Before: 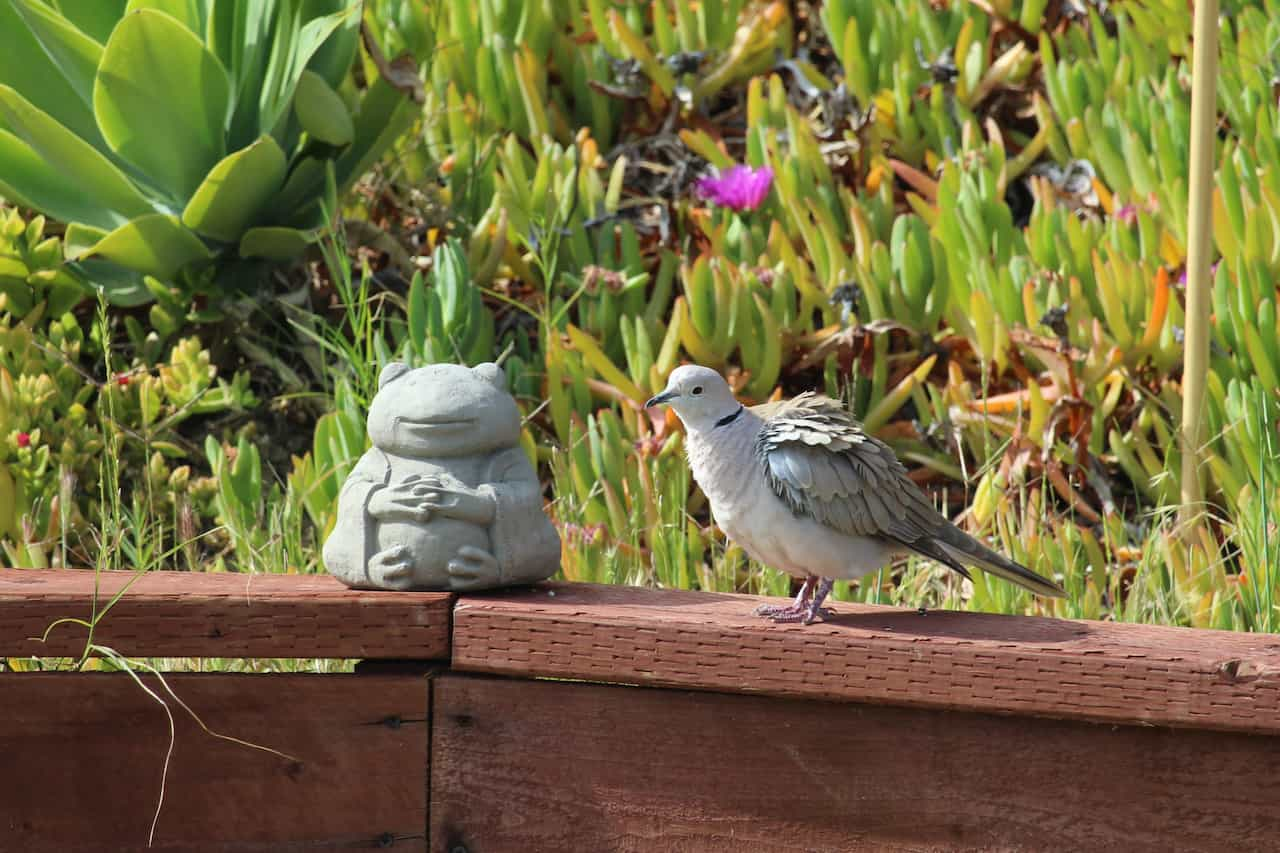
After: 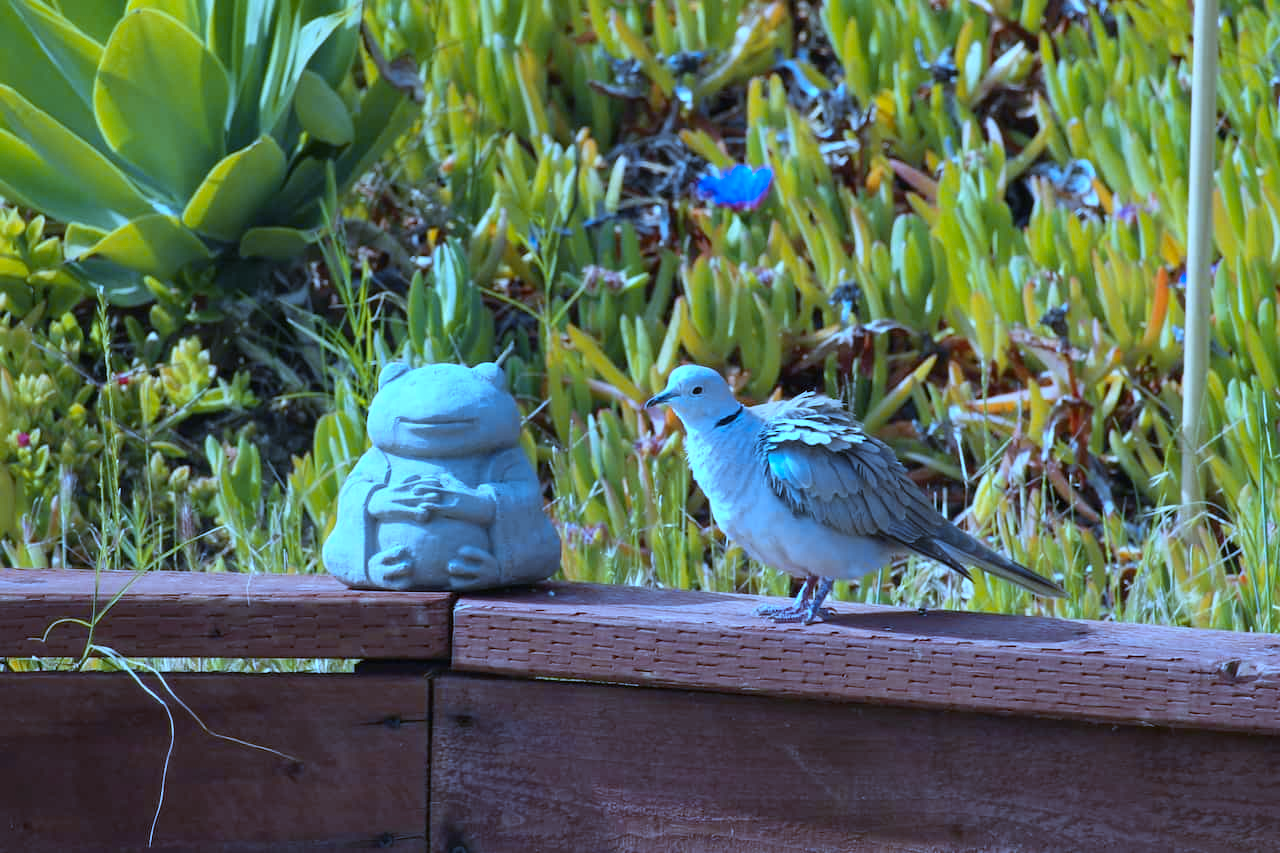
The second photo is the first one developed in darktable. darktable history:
white balance: red 0.766, blue 1.537
color zones: curves: ch1 [(0.239, 0.552) (0.75, 0.5)]; ch2 [(0.25, 0.462) (0.749, 0.457)], mix 25.94%
